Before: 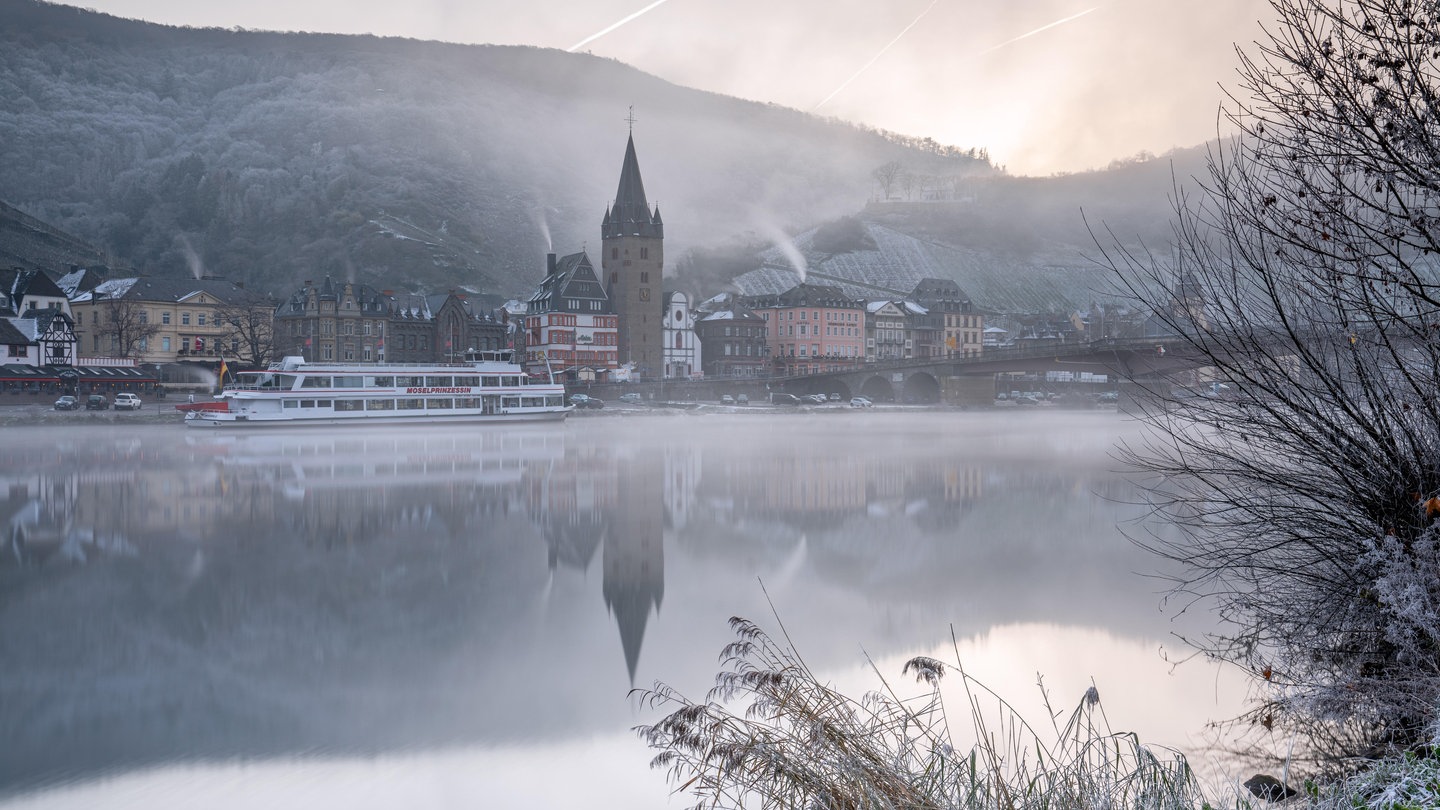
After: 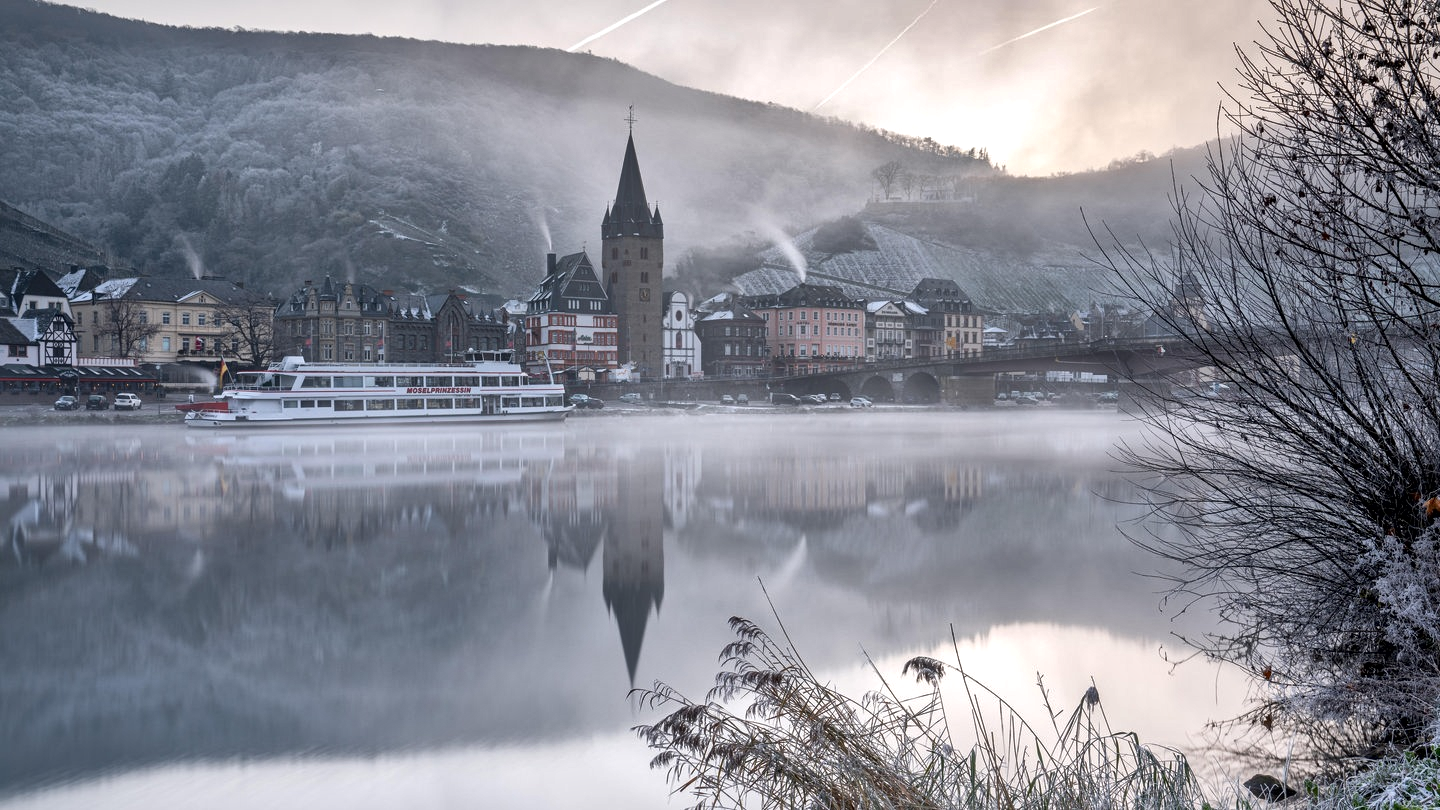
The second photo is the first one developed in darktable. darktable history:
local contrast: mode bilateral grid, contrast 20, coarseness 50, detail 171%, midtone range 0.2
shadows and highlights: shadows 25, highlights -48, soften with gaussian
